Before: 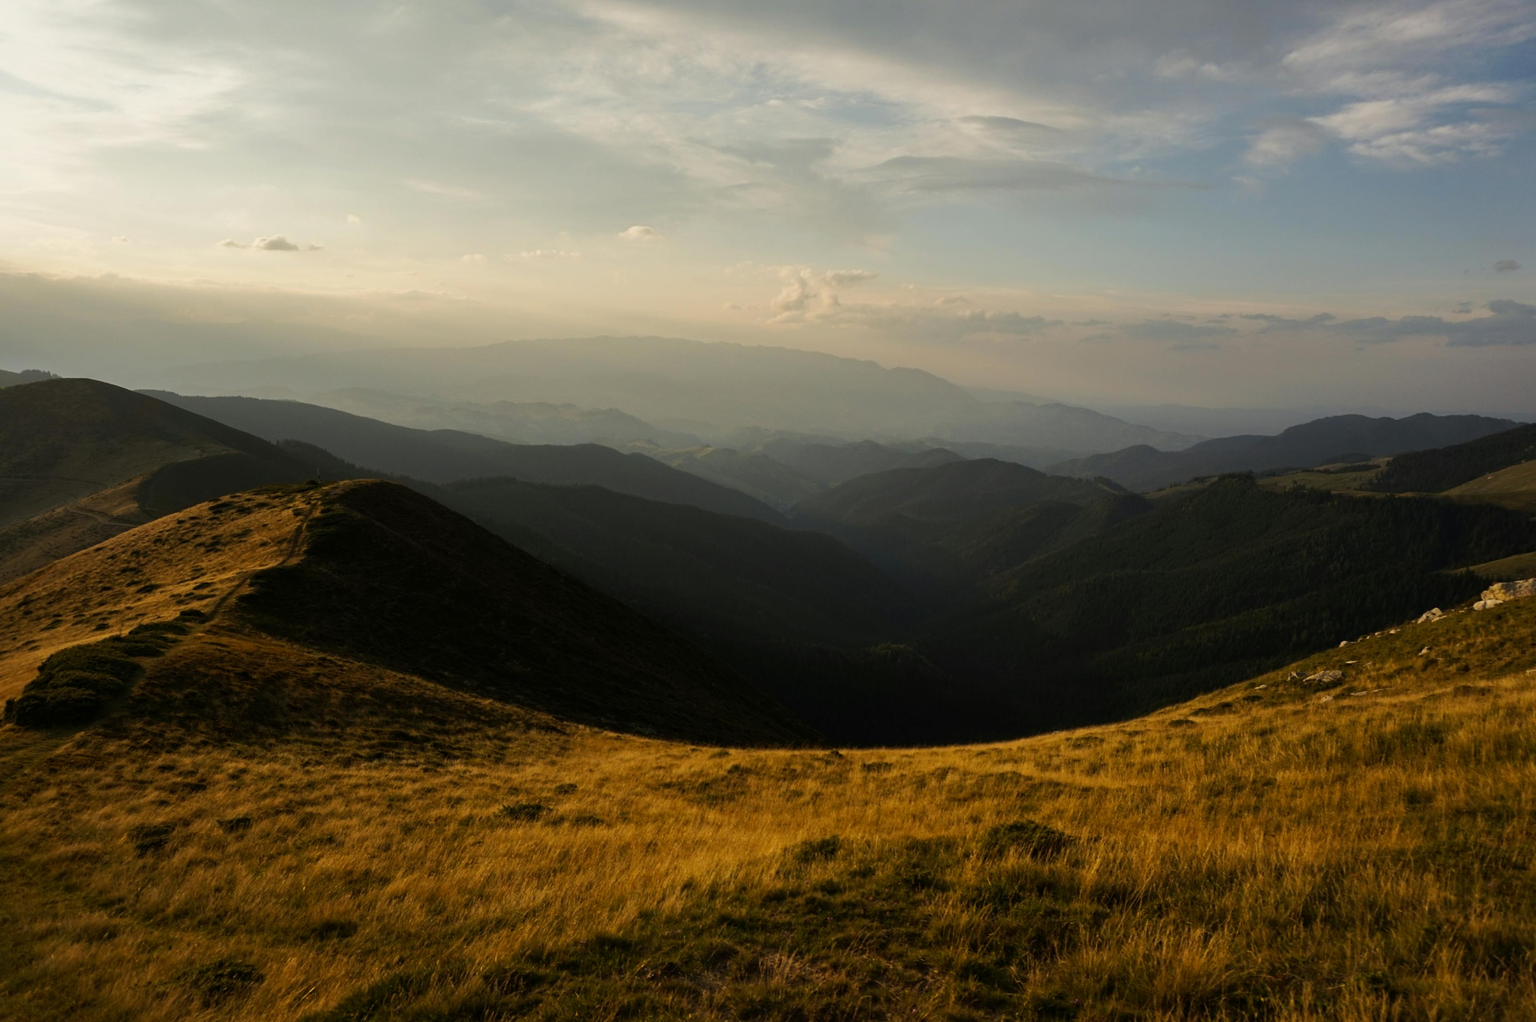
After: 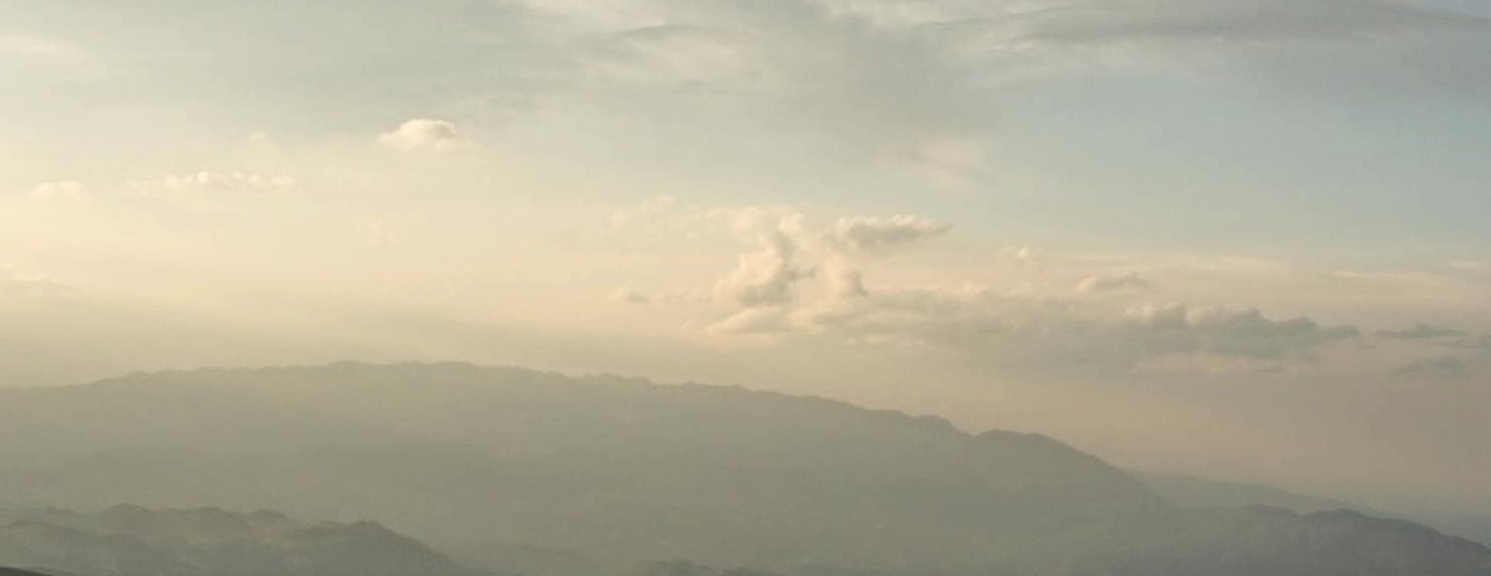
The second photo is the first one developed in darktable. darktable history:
filmic rgb: black relative exposure -8 EV, white relative exposure 2.36 EV, hardness 6.53
crop: left 29.072%, top 16.831%, right 26.789%, bottom 57.564%
